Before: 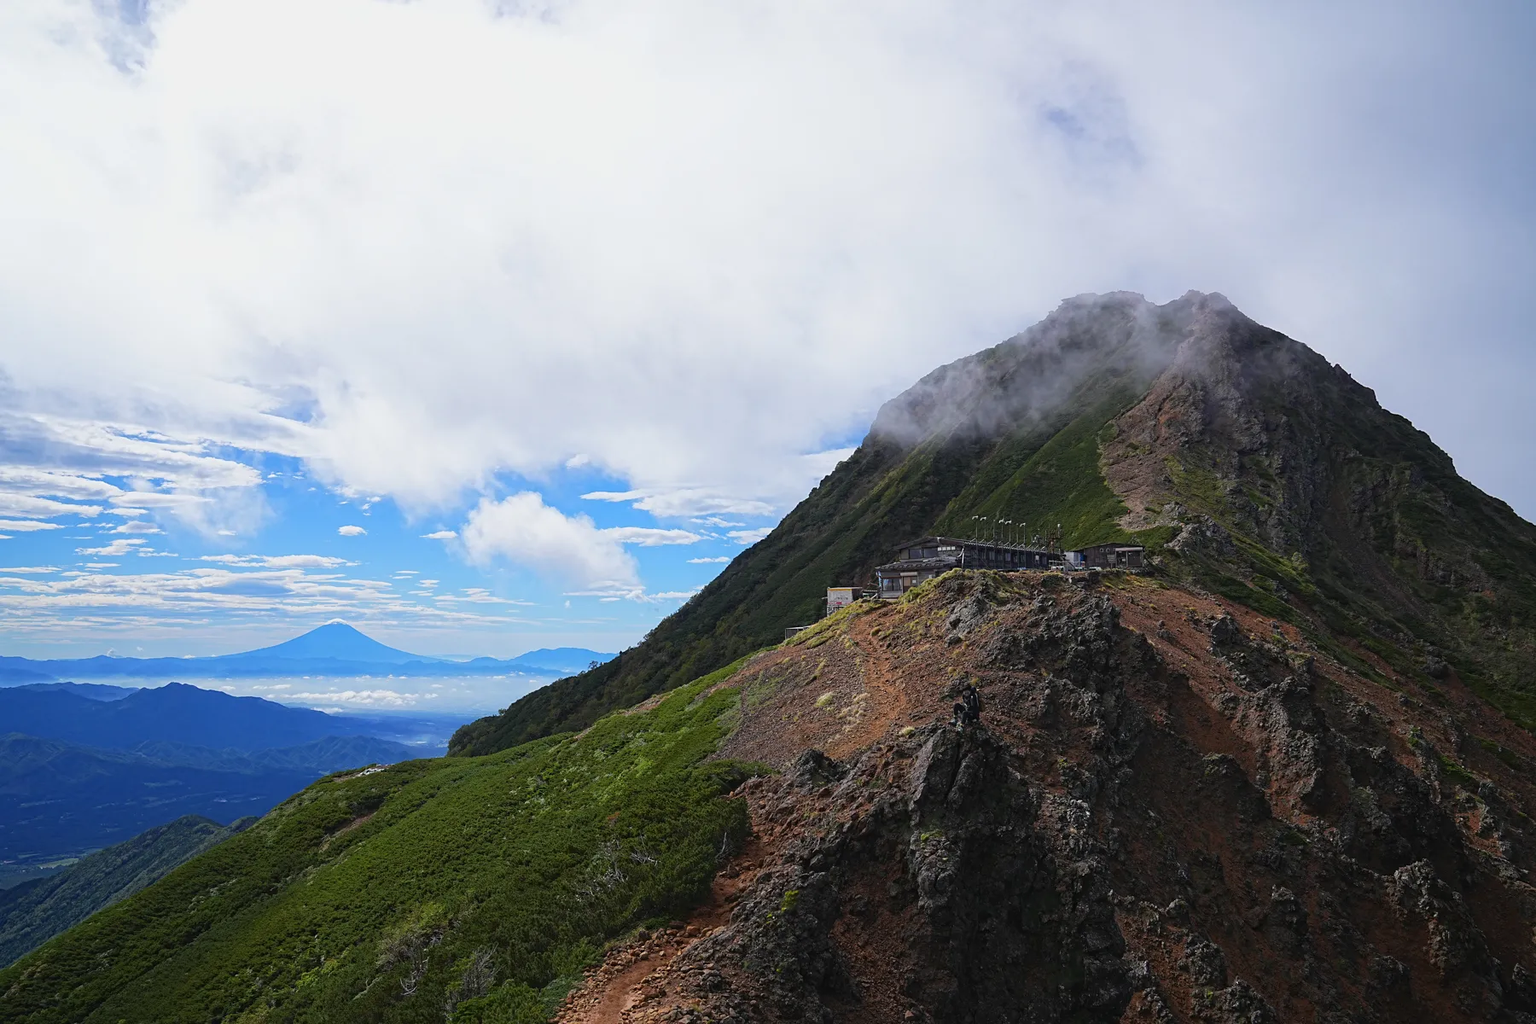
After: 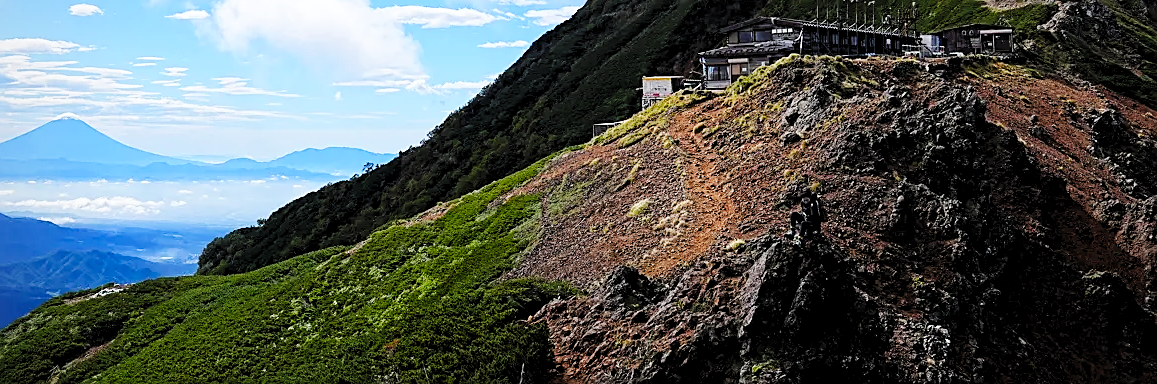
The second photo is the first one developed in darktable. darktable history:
vignetting: brightness -0.187, saturation -0.289, unbound false
base curve: curves: ch0 [(0, 0) (0.036, 0.025) (0.121, 0.166) (0.206, 0.329) (0.605, 0.79) (1, 1)], preserve colors none
levels: levels [0.073, 0.497, 0.972]
sharpen: on, module defaults
crop: left 18.207%, top 51.071%, right 17.511%, bottom 16.859%
